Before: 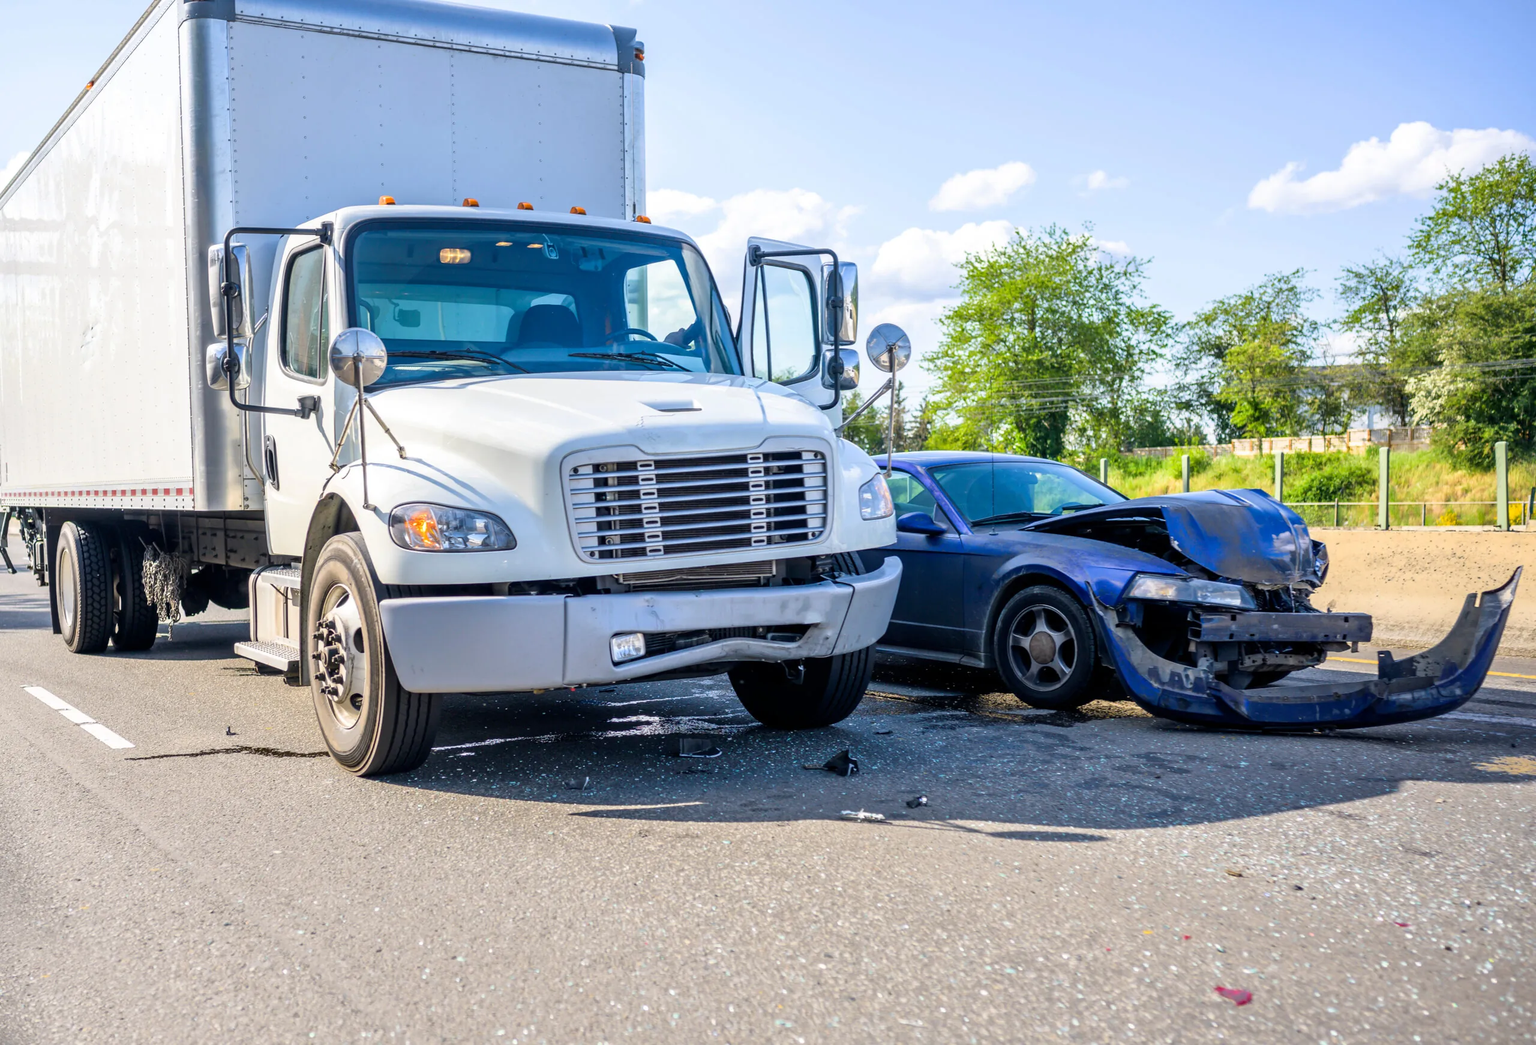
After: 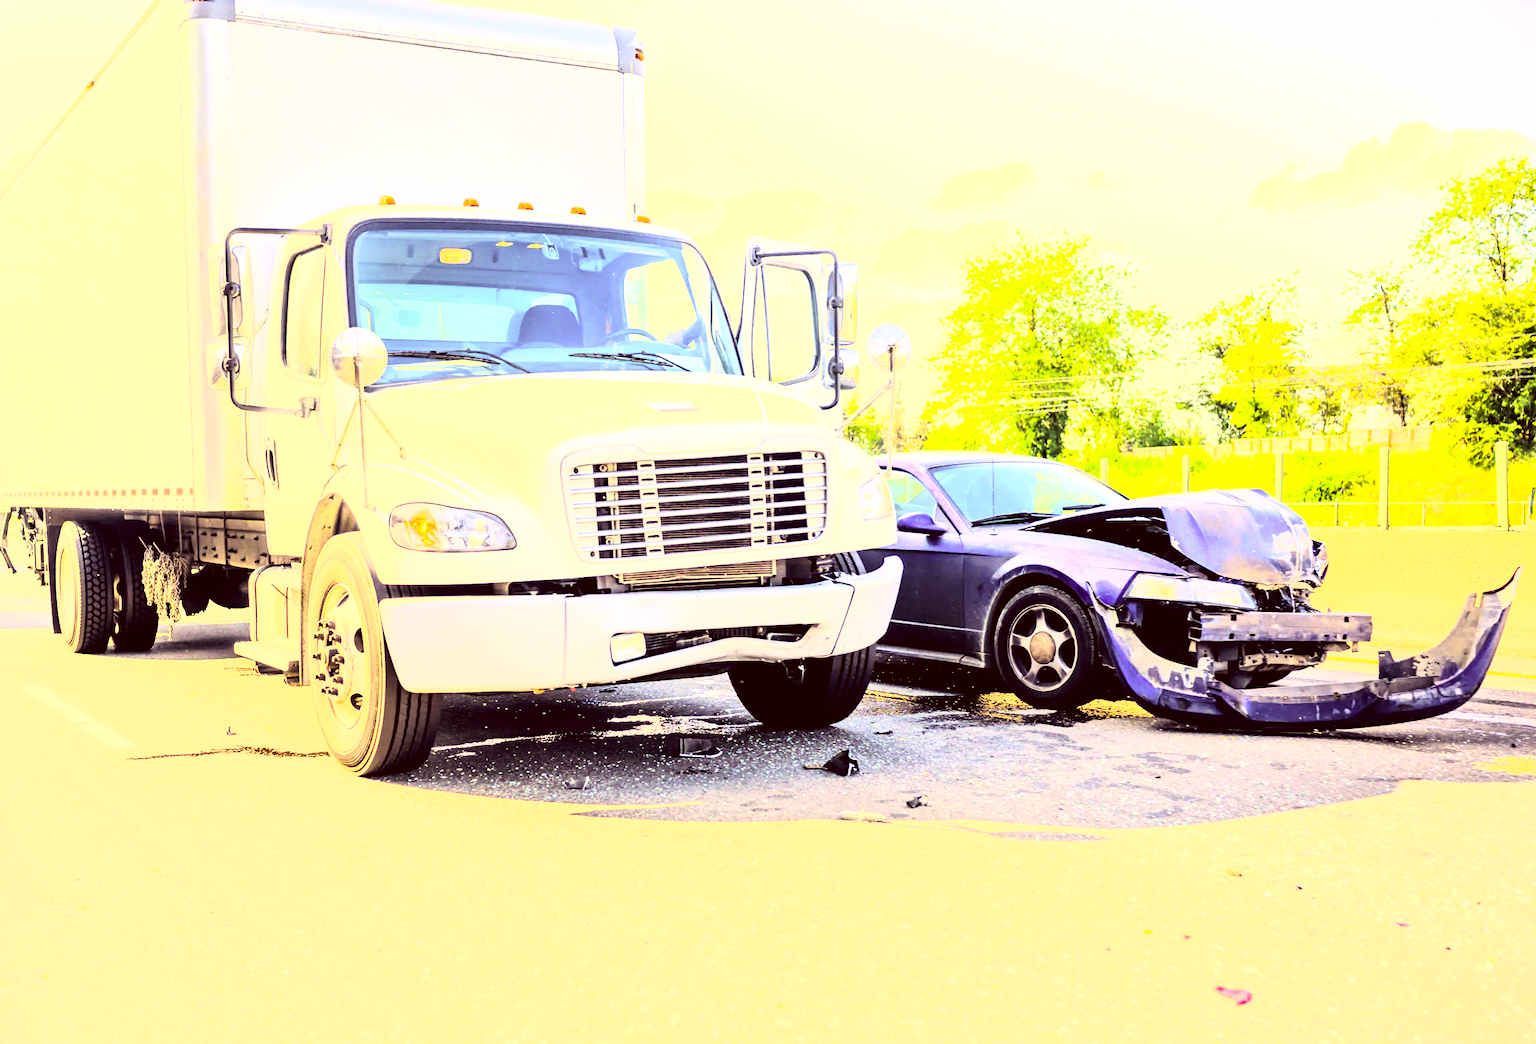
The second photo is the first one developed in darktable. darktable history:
exposure: black level correction 0, exposure 1.55 EV, compensate exposure bias true, compensate highlight preservation false
color correction: highlights a* 10.12, highlights b* 39.04, shadows a* 14.62, shadows b* 3.37
rgb curve: curves: ch0 [(0, 0) (0.21, 0.15) (0.24, 0.21) (0.5, 0.75) (0.75, 0.96) (0.89, 0.99) (1, 1)]; ch1 [(0, 0.02) (0.21, 0.13) (0.25, 0.2) (0.5, 0.67) (0.75, 0.9) (0.89, 0.97) (1, 1)]; ch2 [(0, 0.02) (0.21, 0.13) (0.25, 0.2) (0.5, 0.67) (0.75, 0.9) (0.89, 0.97) (1, 1)], compensate middle gray true
